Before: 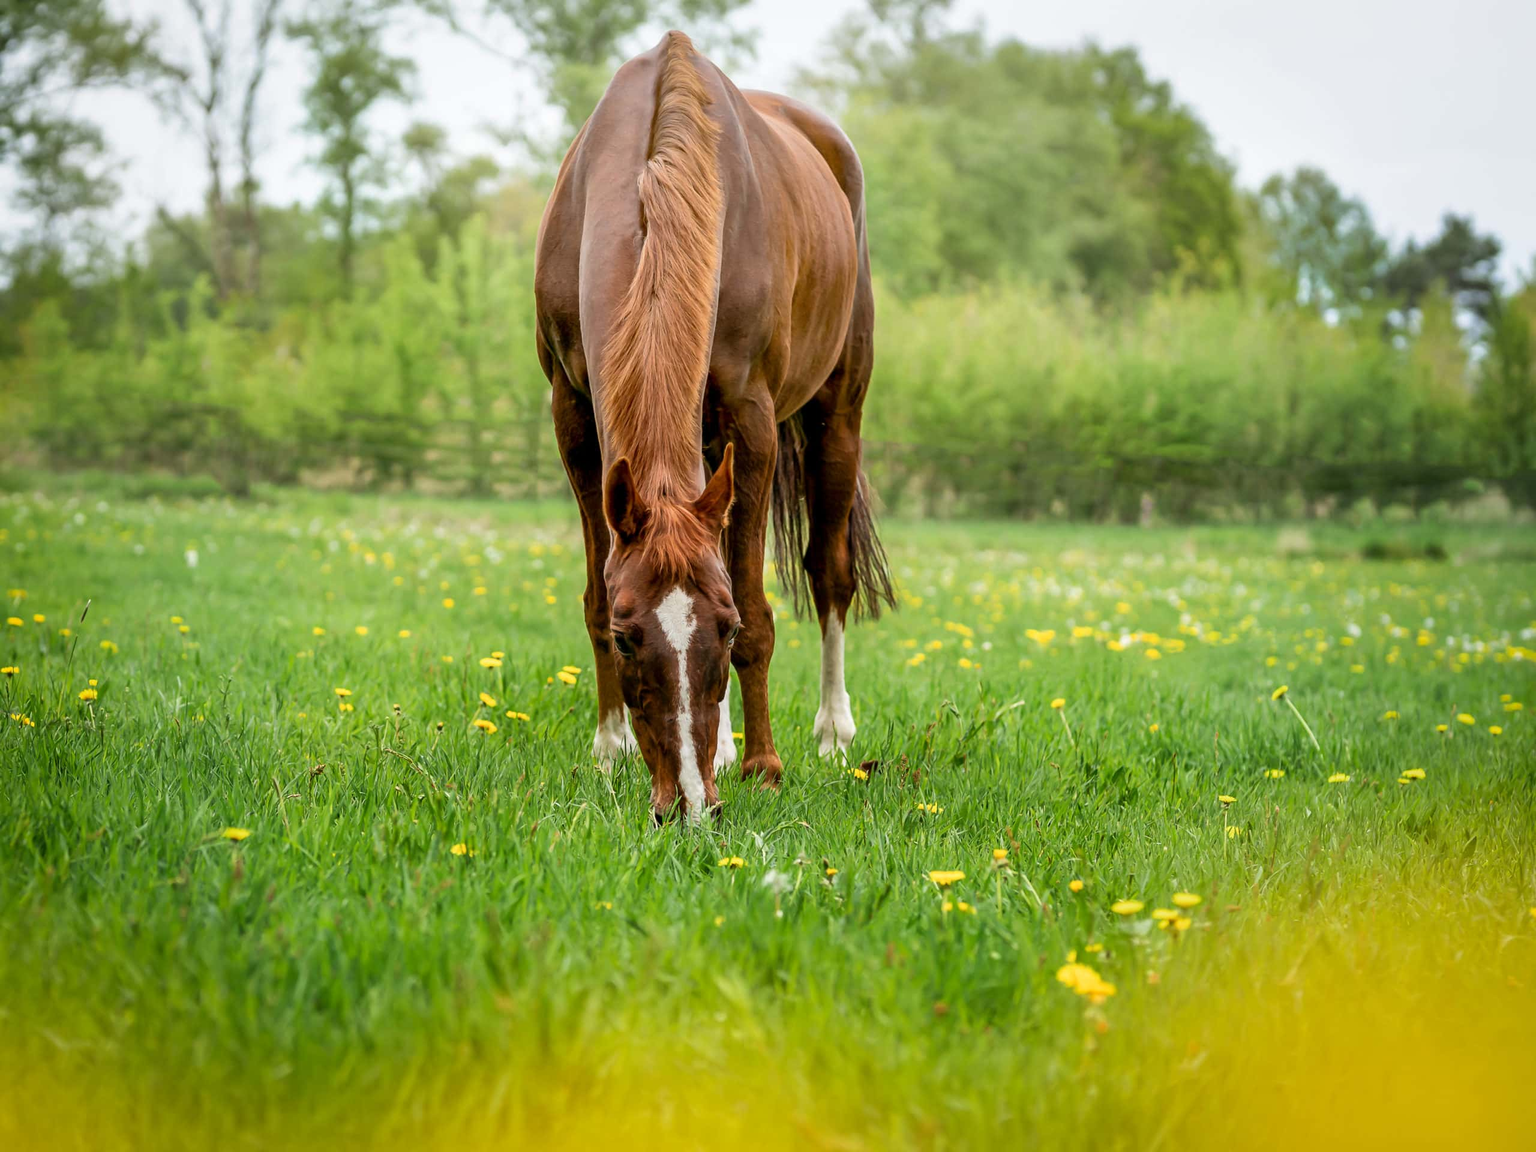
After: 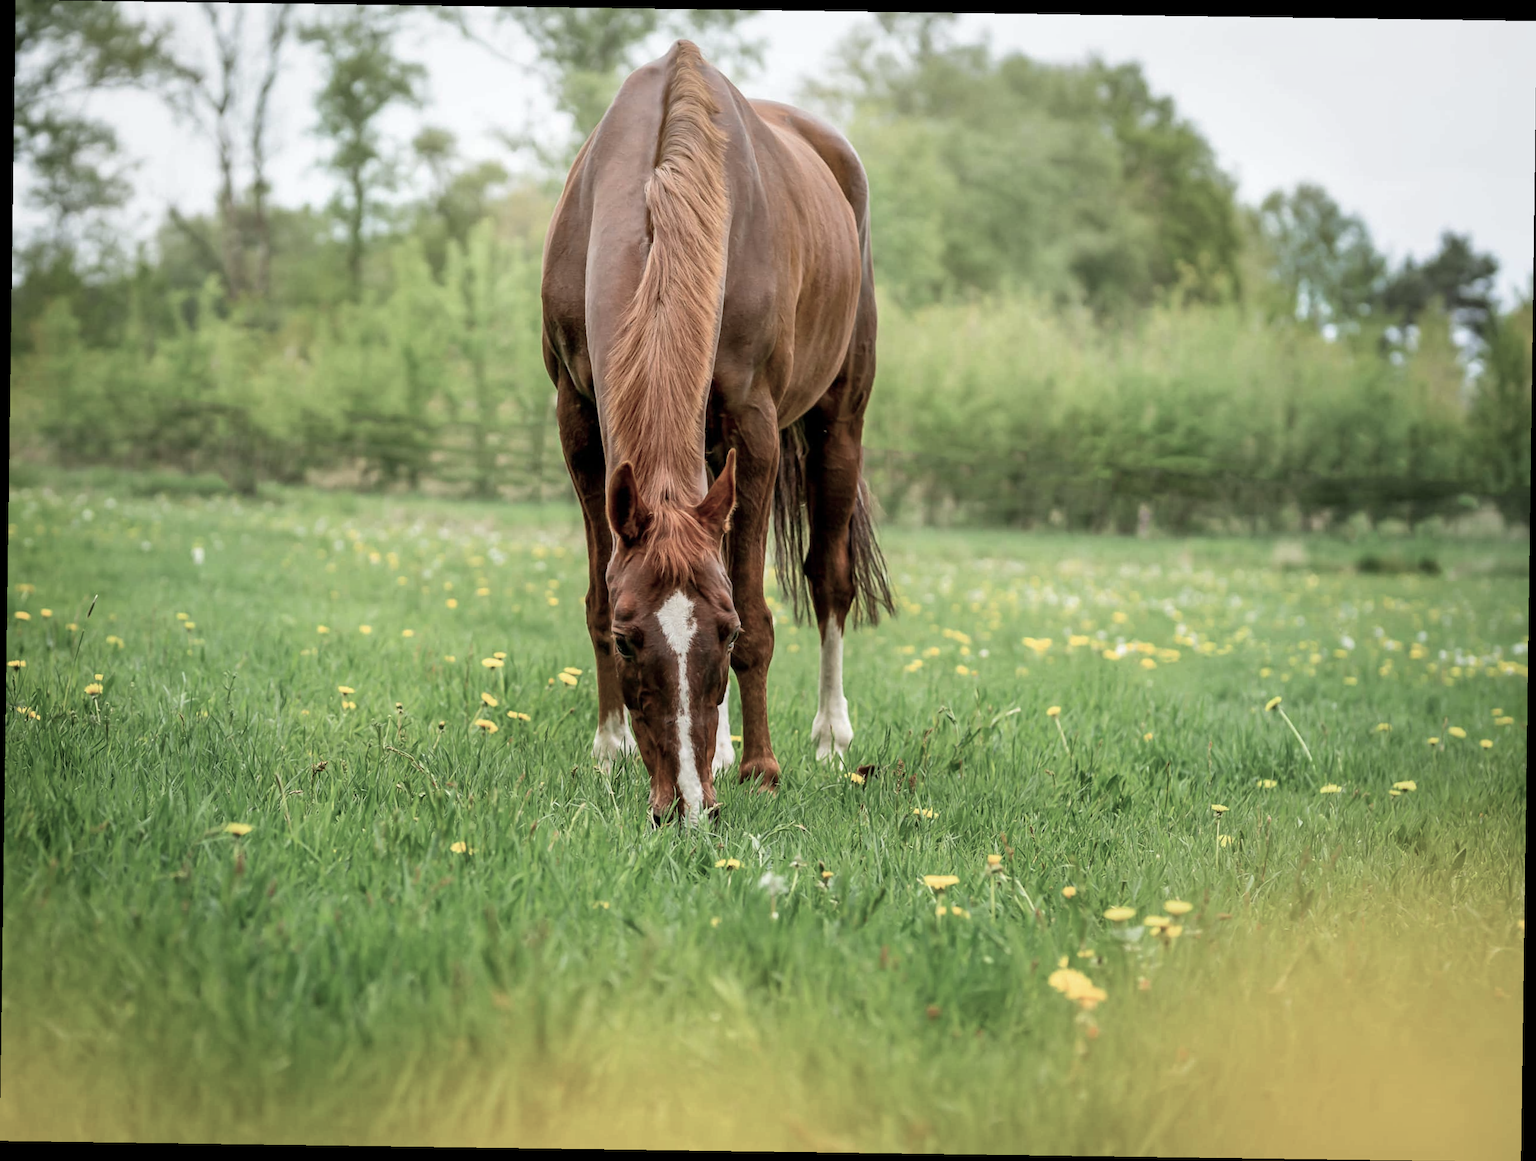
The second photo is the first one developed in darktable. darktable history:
rotate and perspective: rotation 0.8°, automatic cropping off
color balance: input saturation 100.43%, contrast fulcrum 14.22%, output saturation 70.41%
